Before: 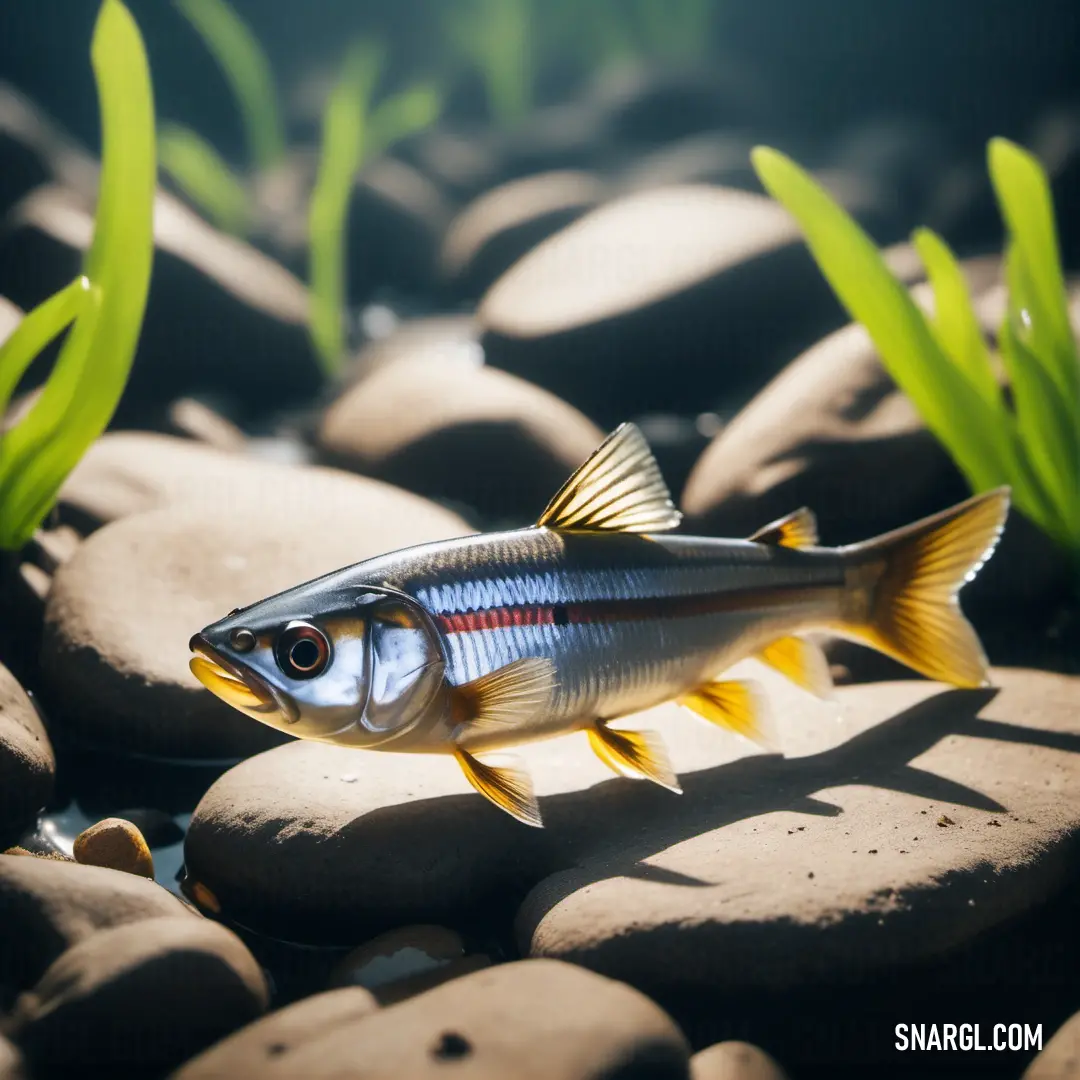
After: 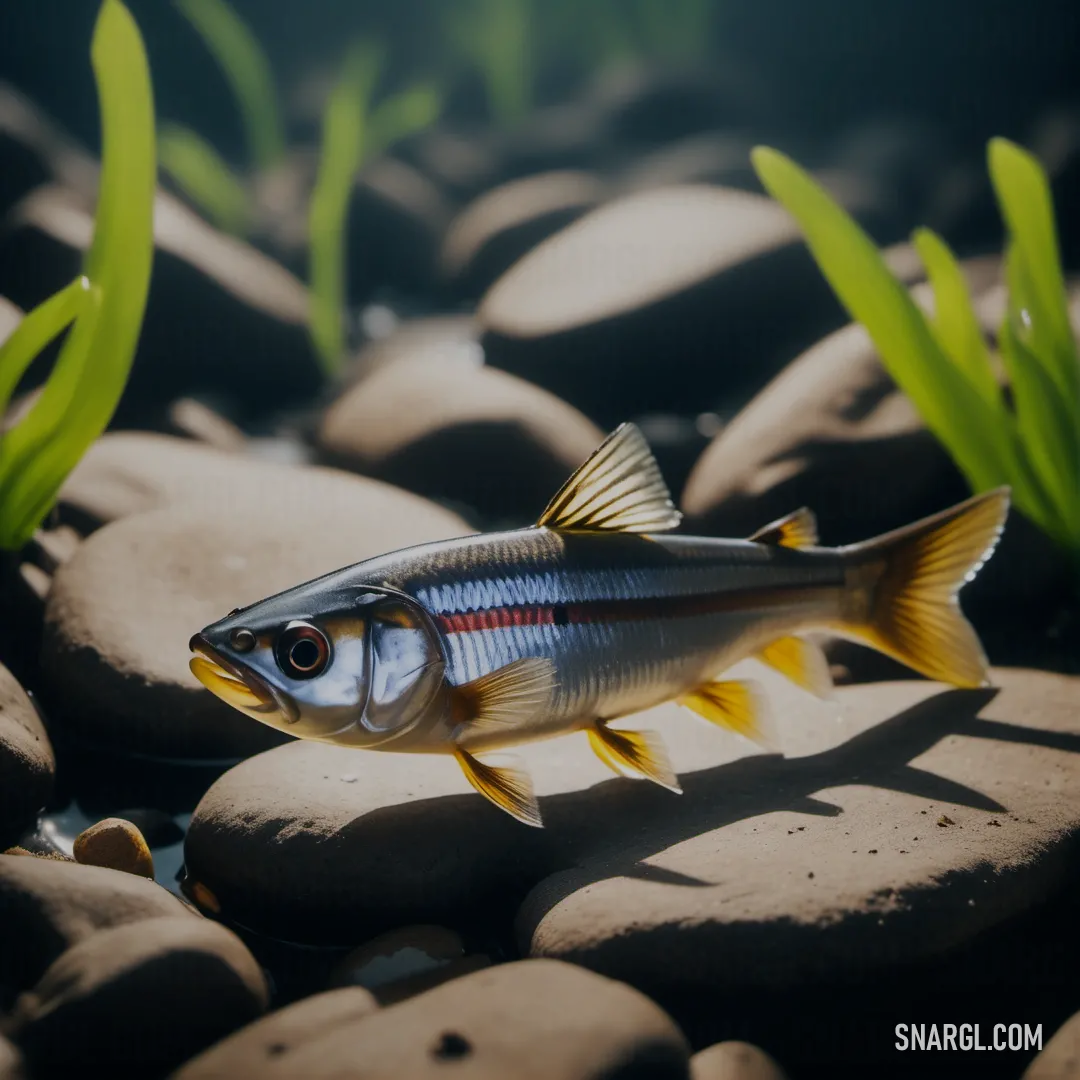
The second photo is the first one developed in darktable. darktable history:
exposure: black level correction 0, exposure -0.867 EV, compensate highlight preservation false
